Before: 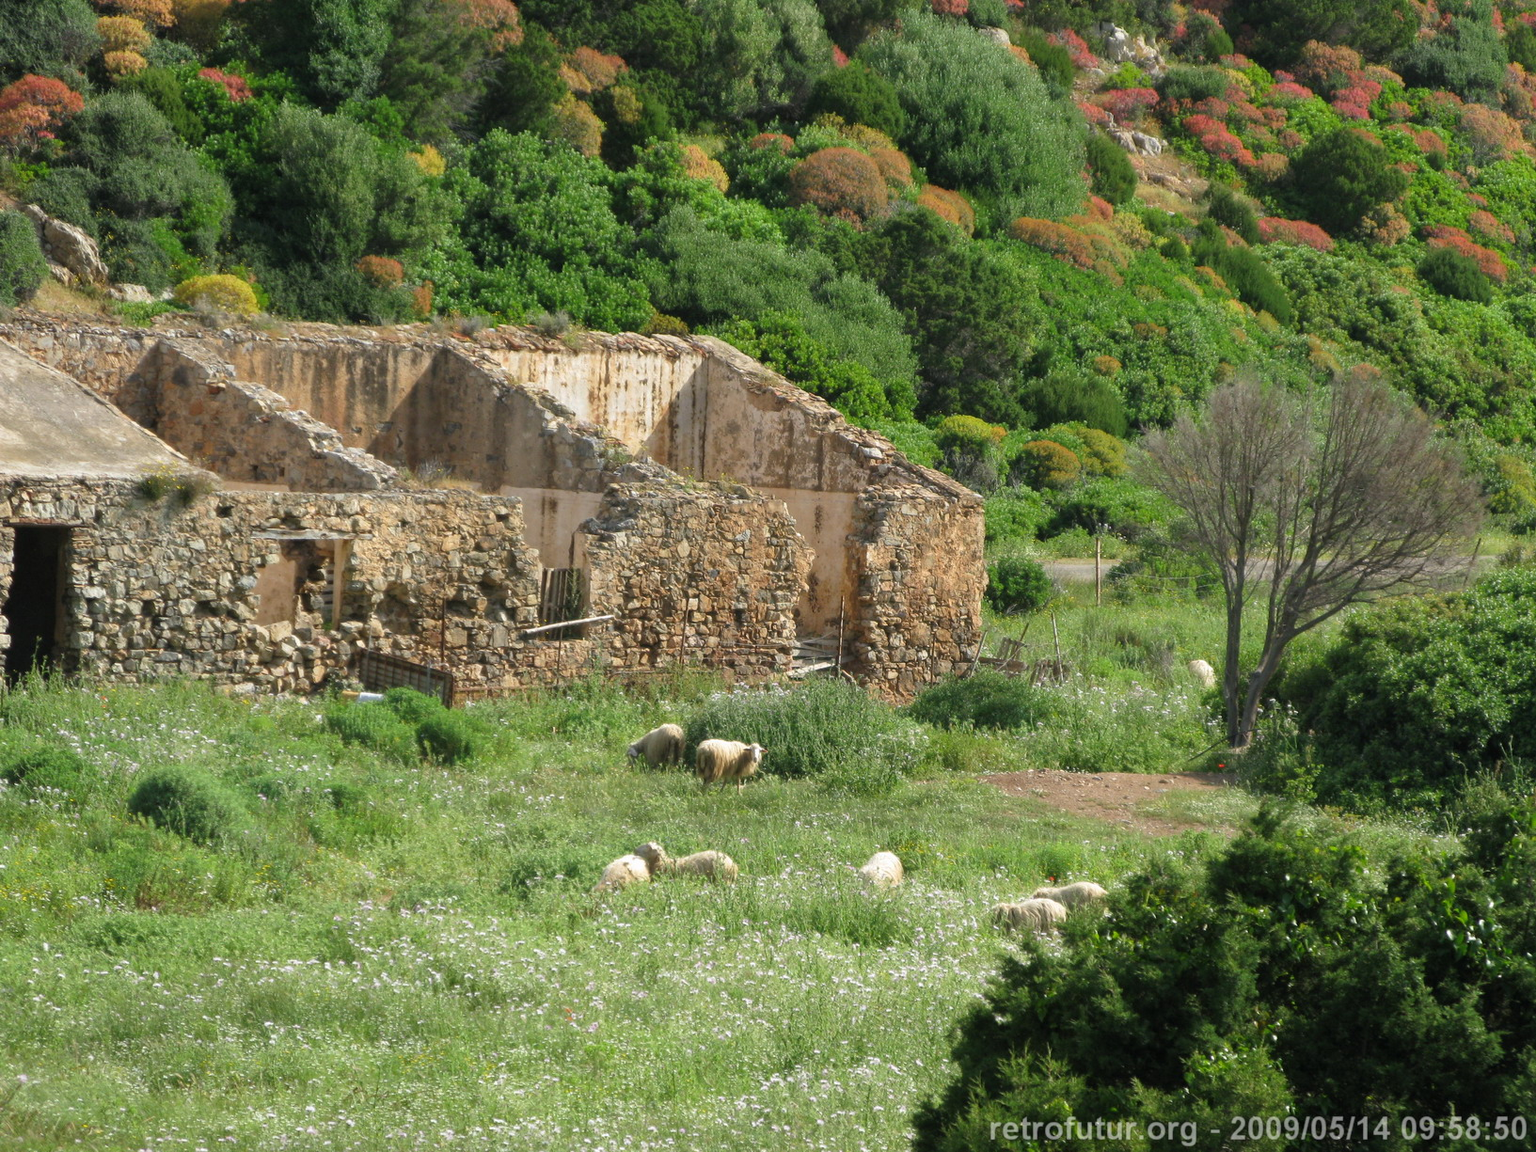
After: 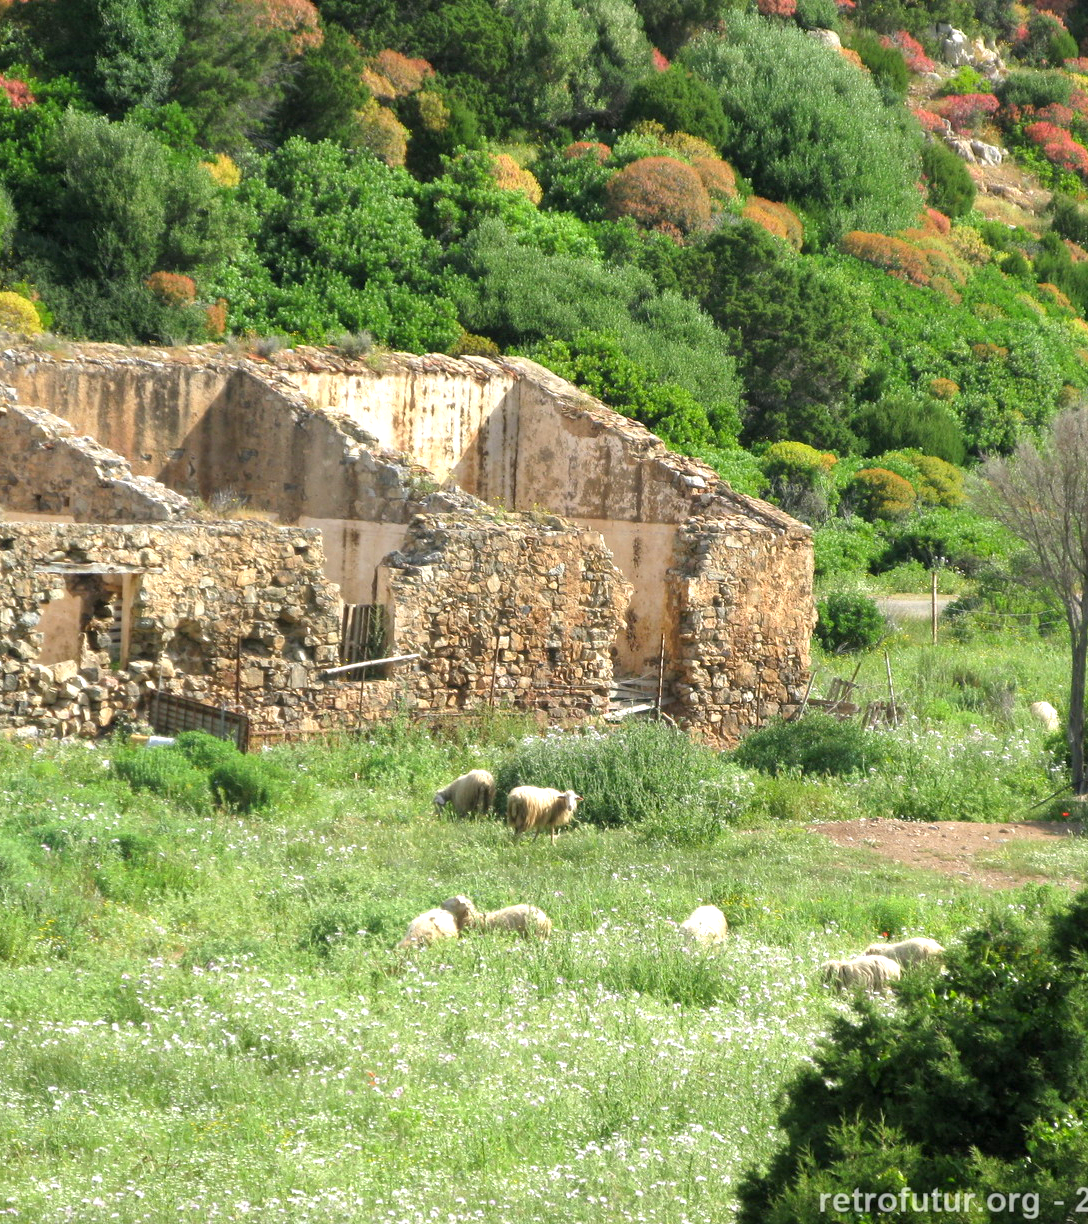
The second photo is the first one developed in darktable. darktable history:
crop and rotate: left 14.385%, right 18.948%
exposure: black level correction 0.001, exposure 0.675 EV, compensate highlight preservation false
